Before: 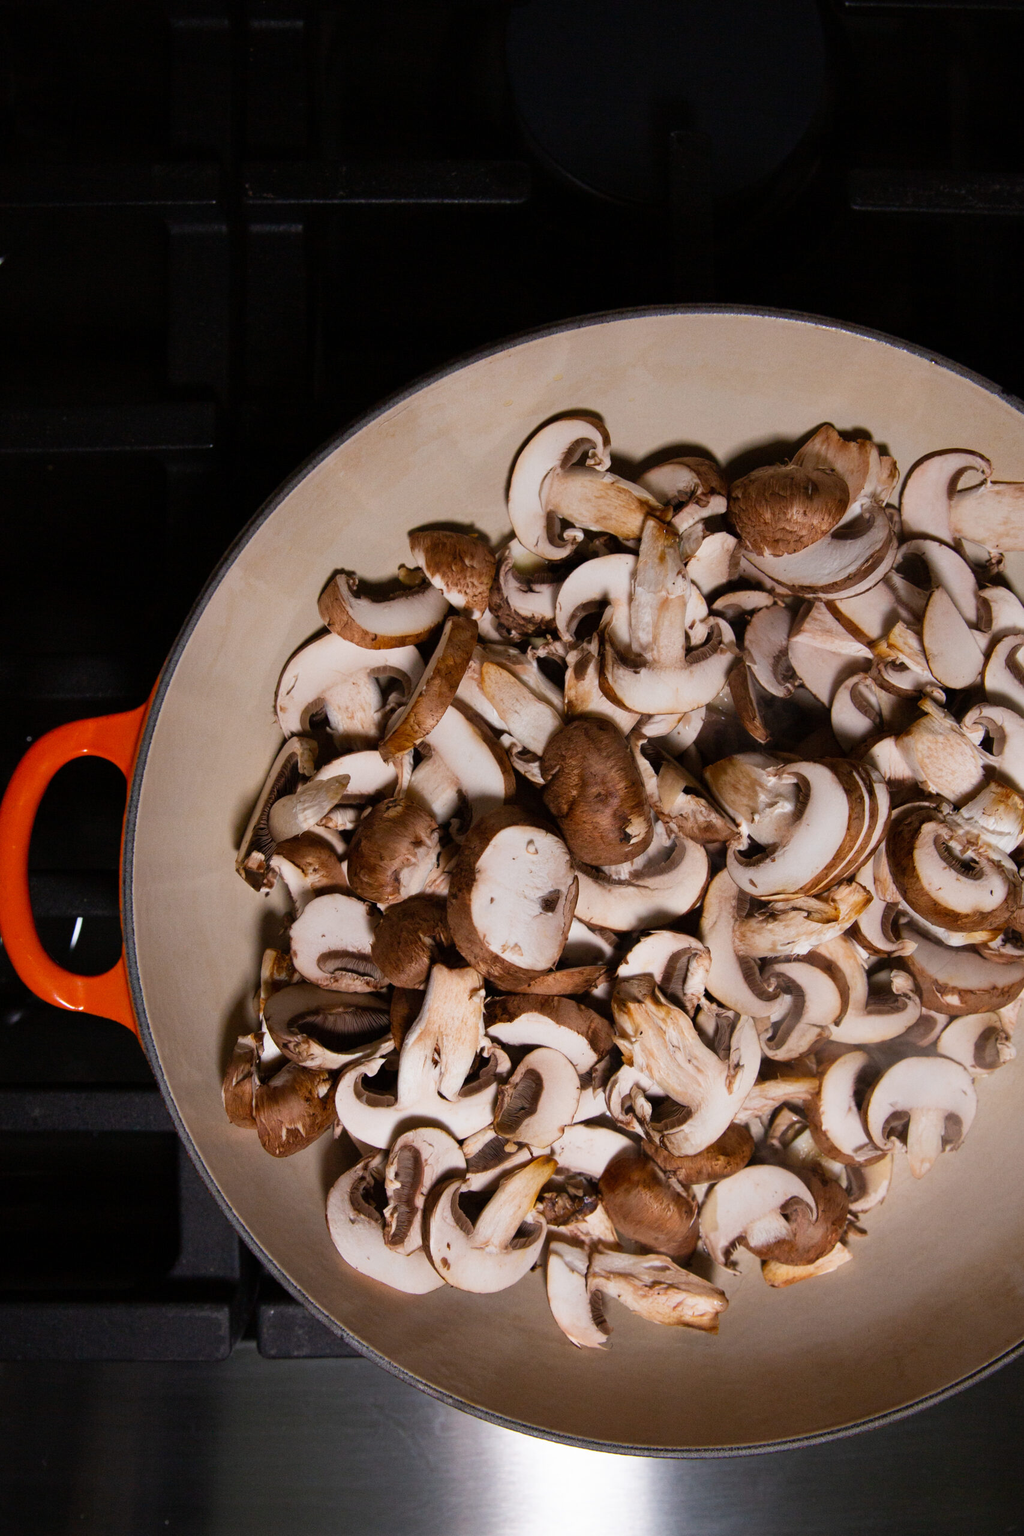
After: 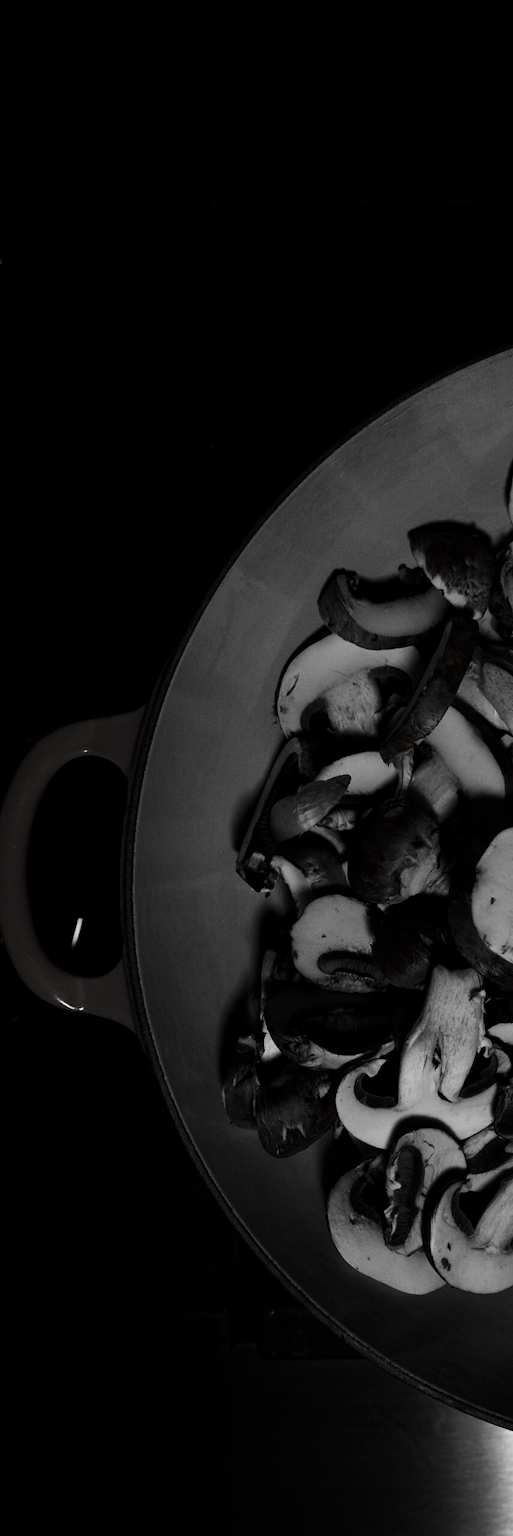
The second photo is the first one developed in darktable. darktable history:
crop and rotate: left 0.048%, top 0%, right 49.785%
contrast brightness saturation: contrast 0.022, brightness -0.993, saturation -0.984
